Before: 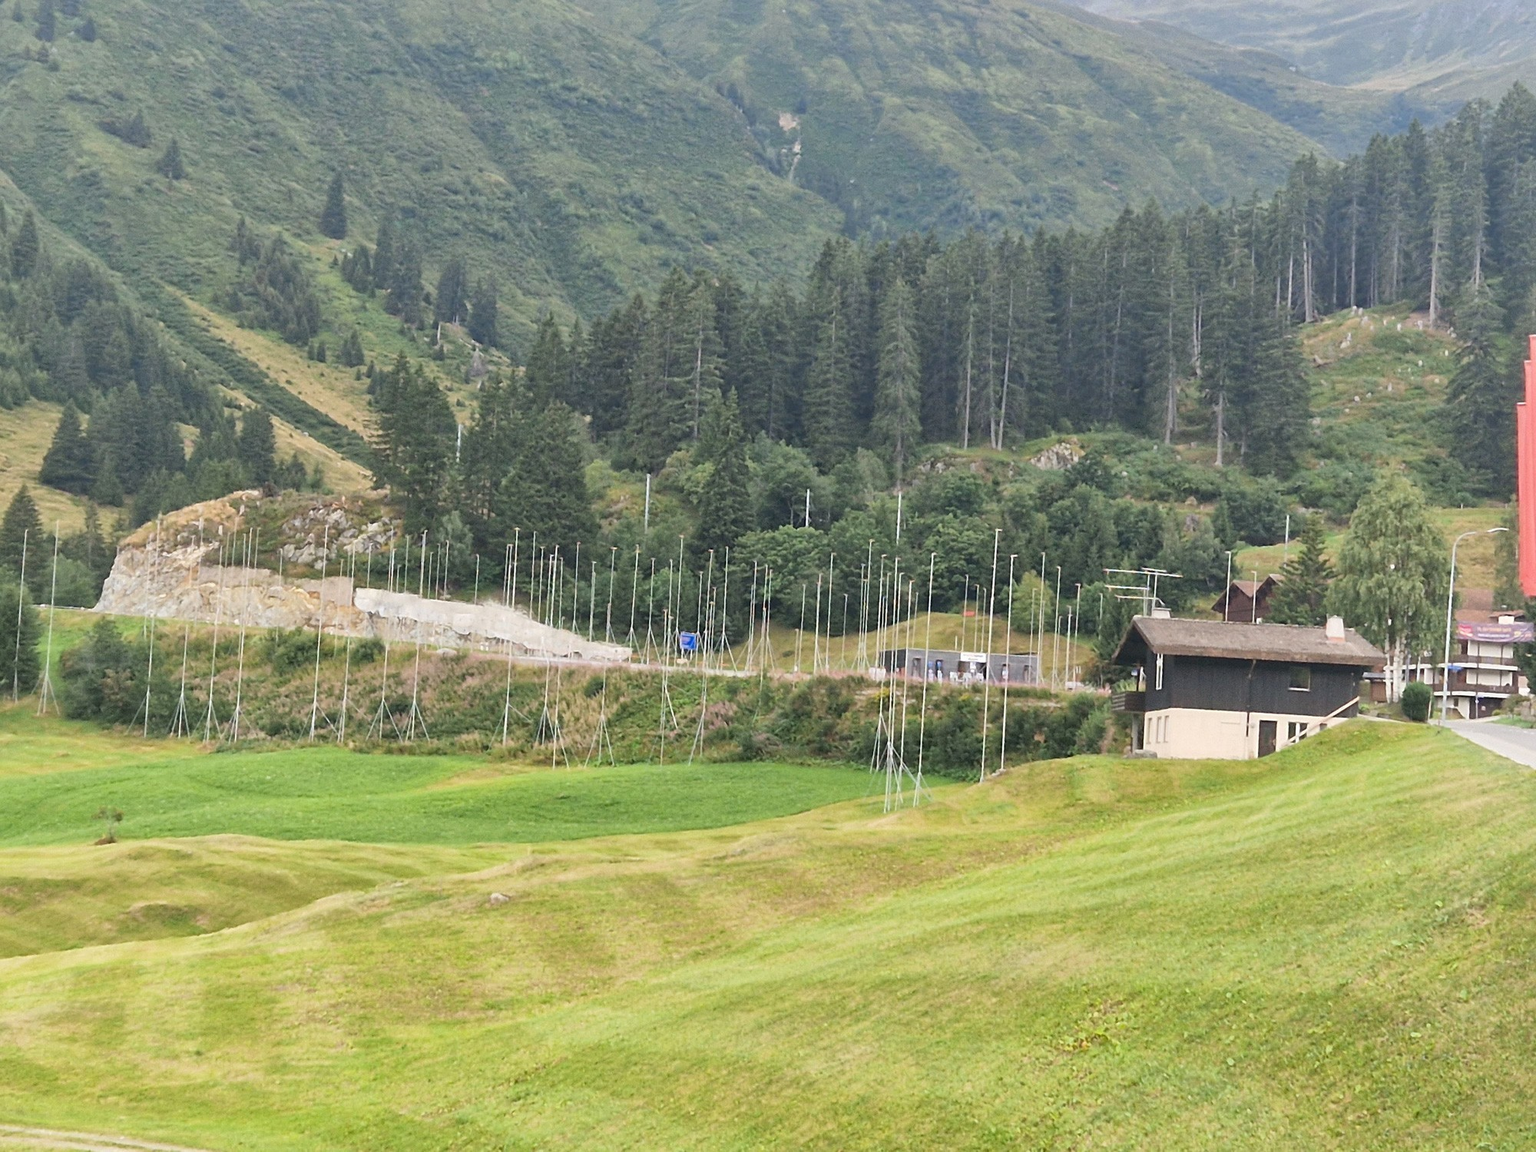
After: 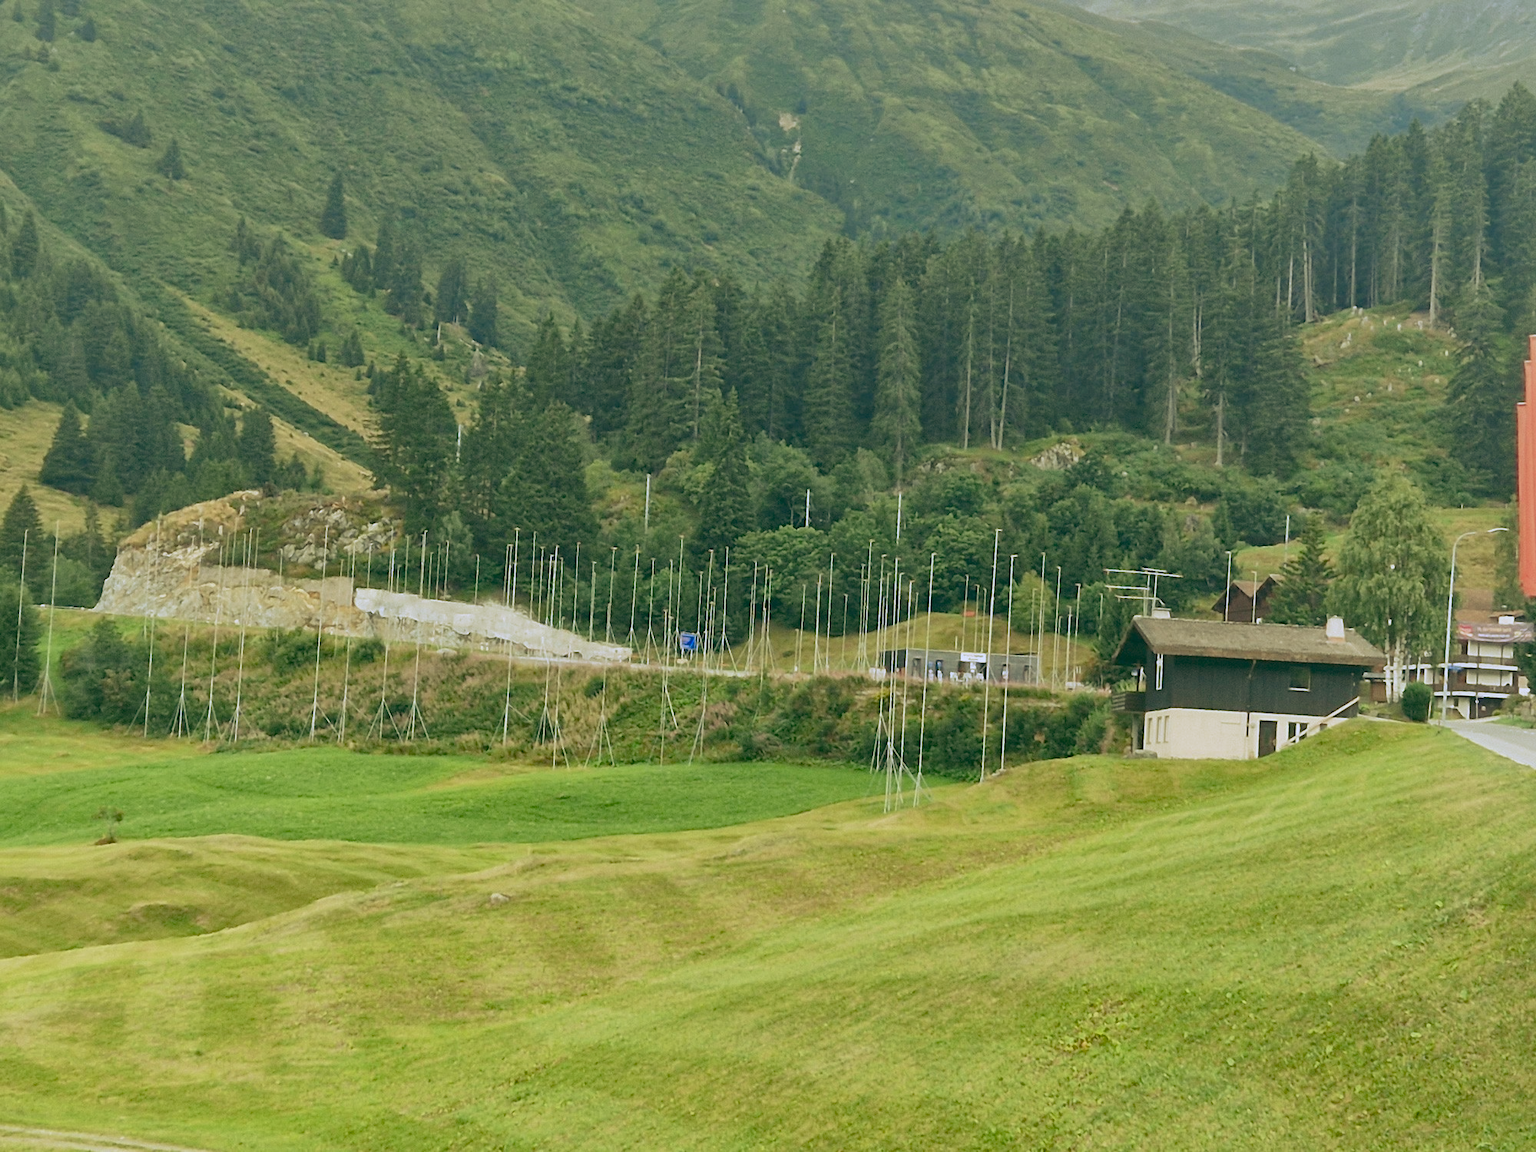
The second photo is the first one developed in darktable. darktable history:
color balance rgb: perceptual saturation grading › global saturation 20%, perceptual saturation grading › highlights -25%, perceptual saturation grading › shadows 50%, global vibrance -25%
rgb curve: curves: ch0 [(0.123, 0.061) (0.995, 0.887)]; ch1 [(0.06, 0.116) (1, 0.906)]; ch2 [(0, 0) (0.824, 0.69) (1, 1)], mode RGB, independent channels, compensate middle gray true
